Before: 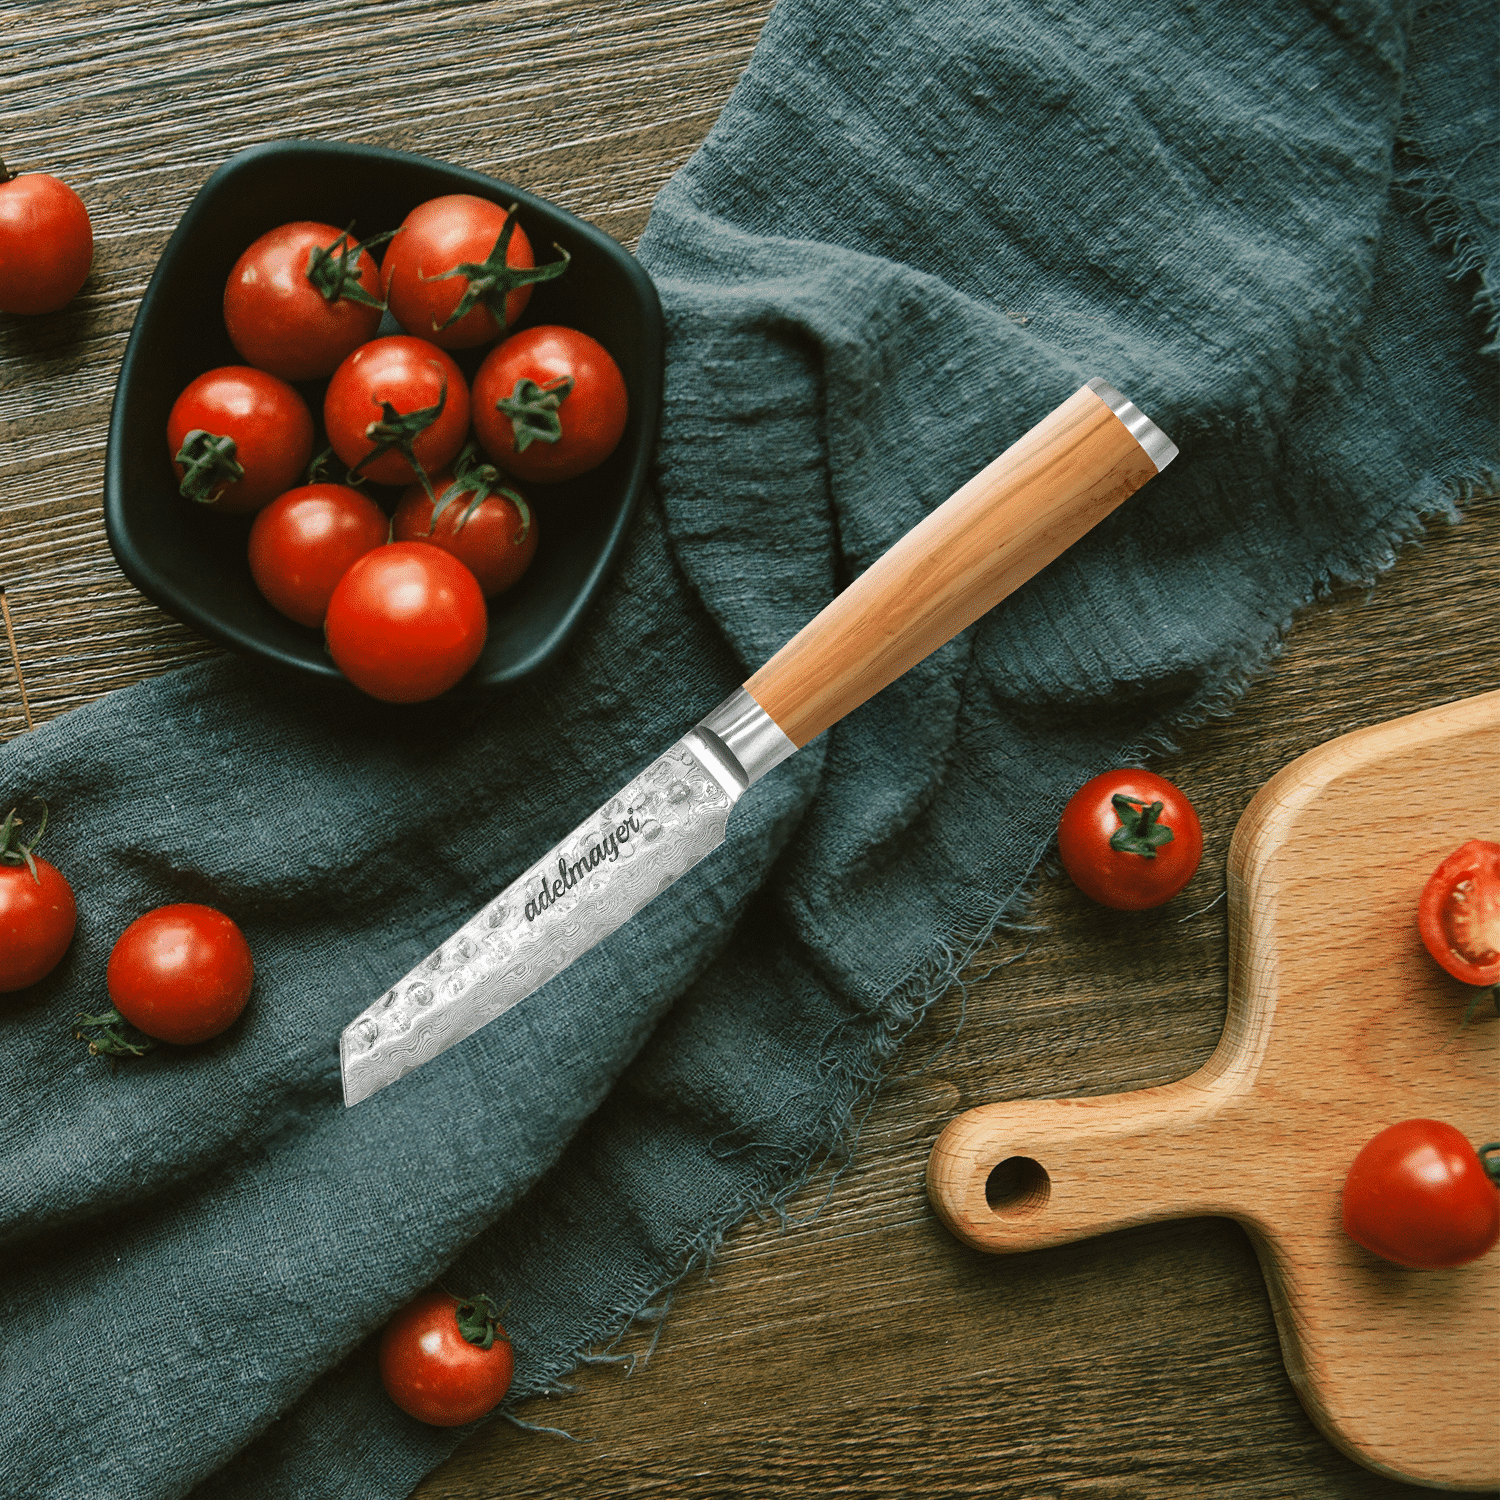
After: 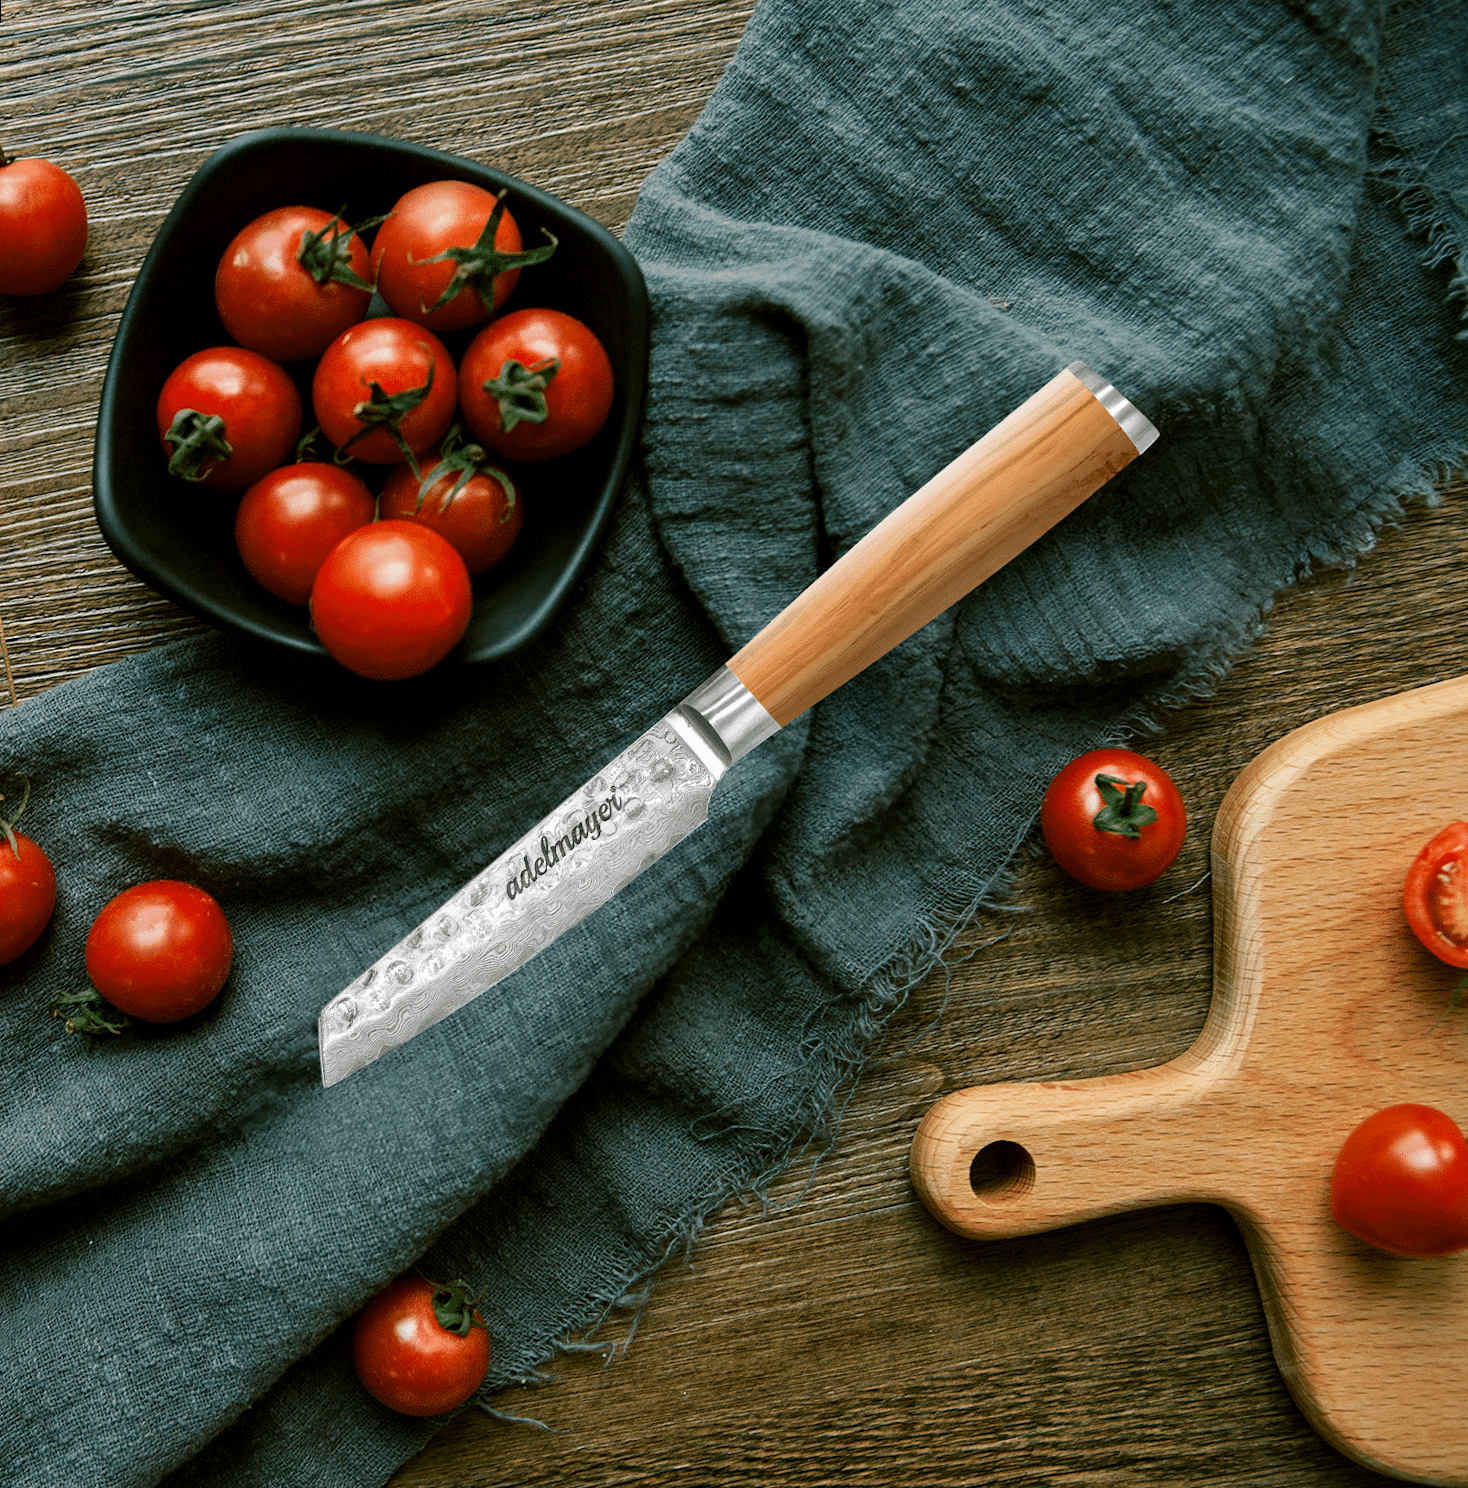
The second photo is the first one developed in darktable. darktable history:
exposure: black level correction 0.007, compensate highlight preservation false
rotate and perspective: rotation 0.226°, lens shift (vertical) -0.042, crop left 0.023, crop right 0.982, crop top 0.006, crop bottom 0.994
